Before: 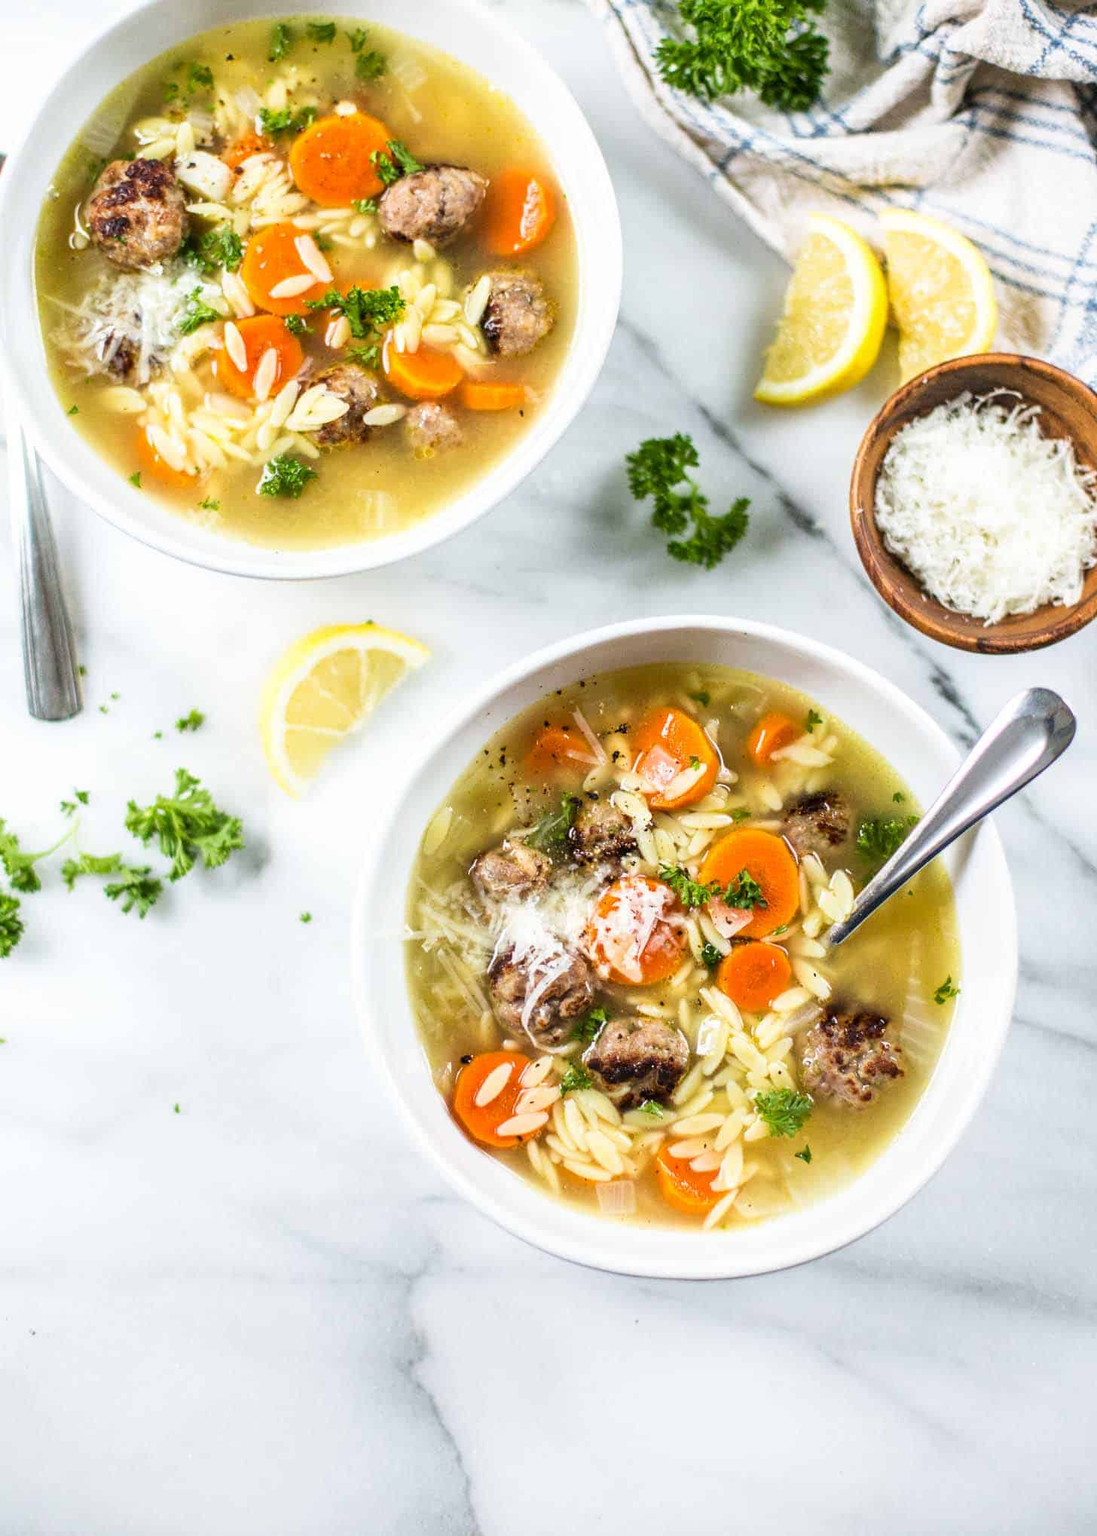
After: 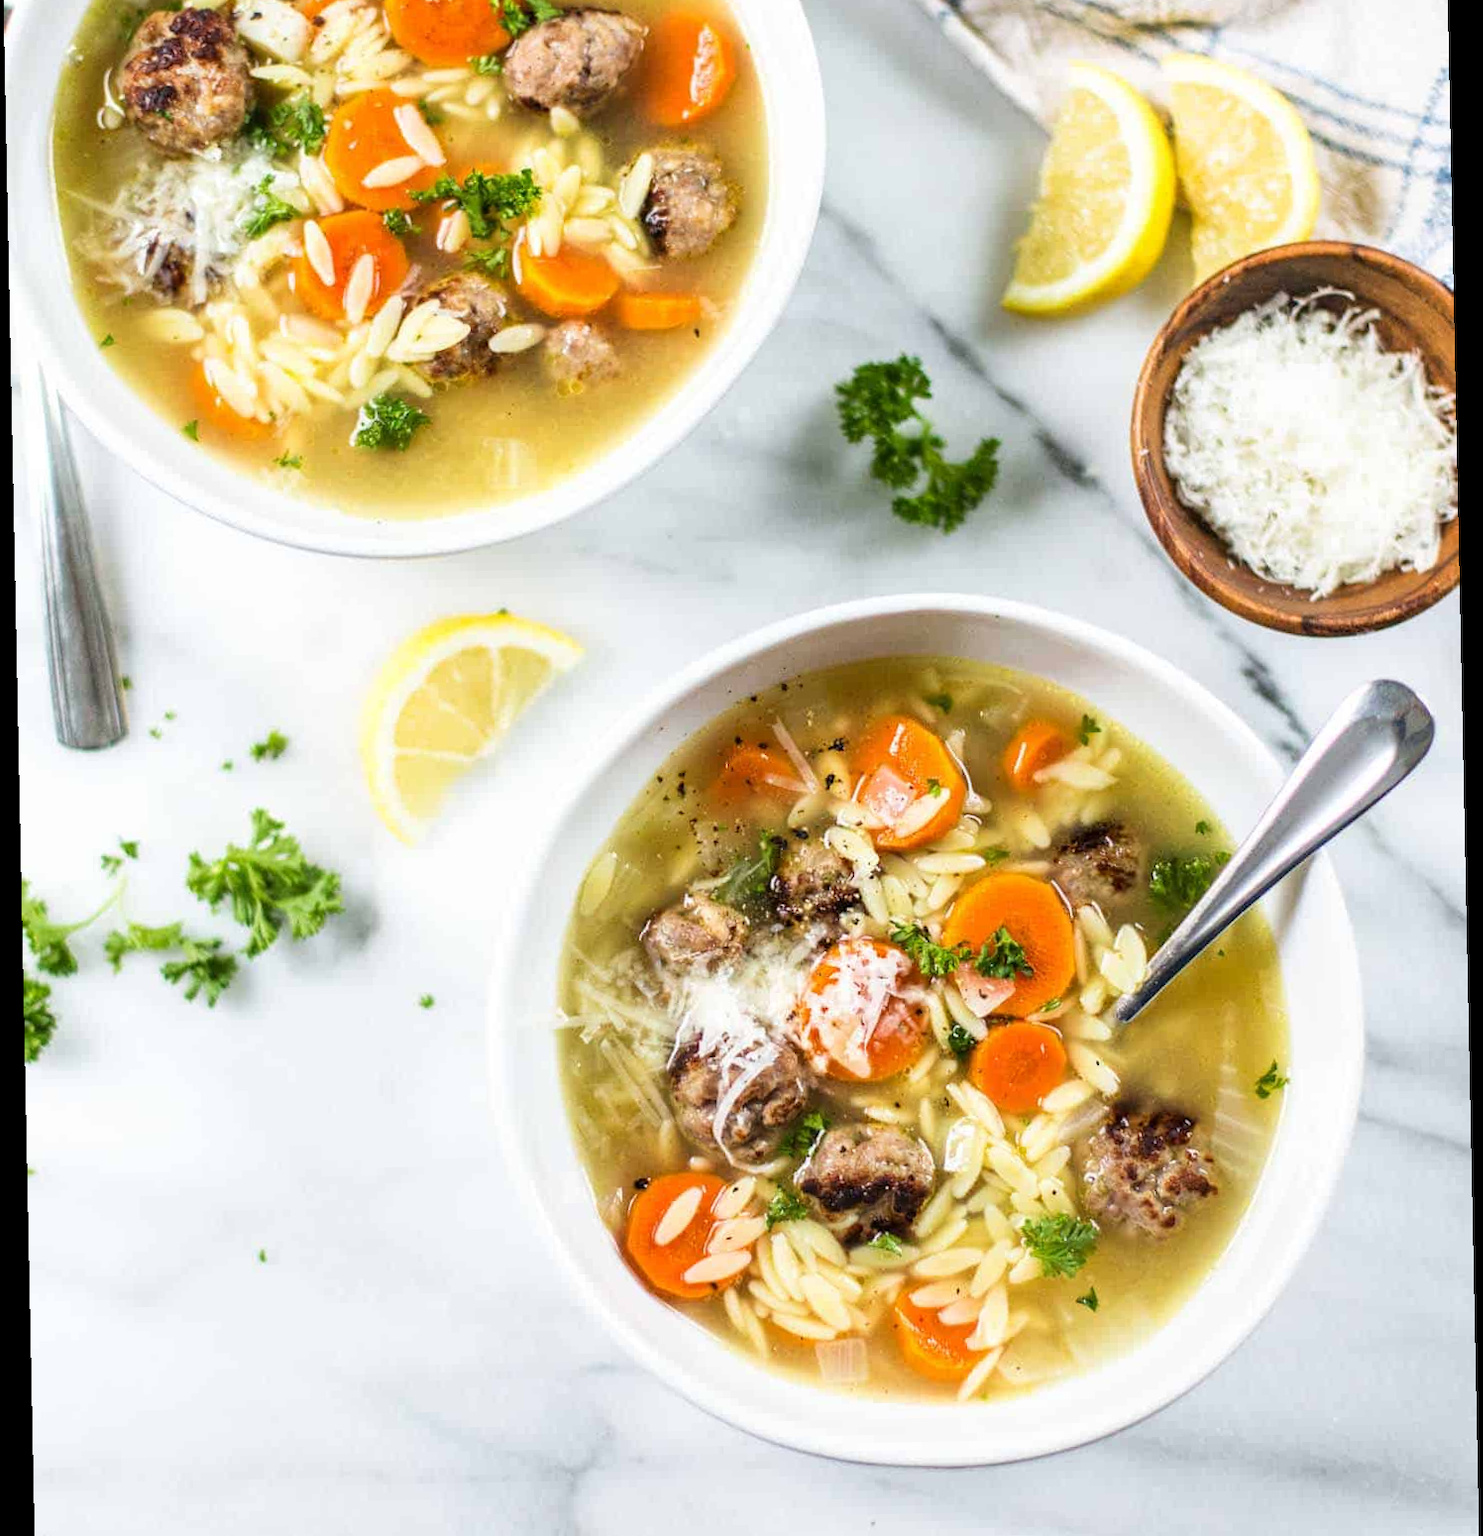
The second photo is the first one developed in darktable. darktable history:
crop: top 11.038%, bottom 13.962%
rotate and perspective: rotation -1.17°, automatic cropping off
